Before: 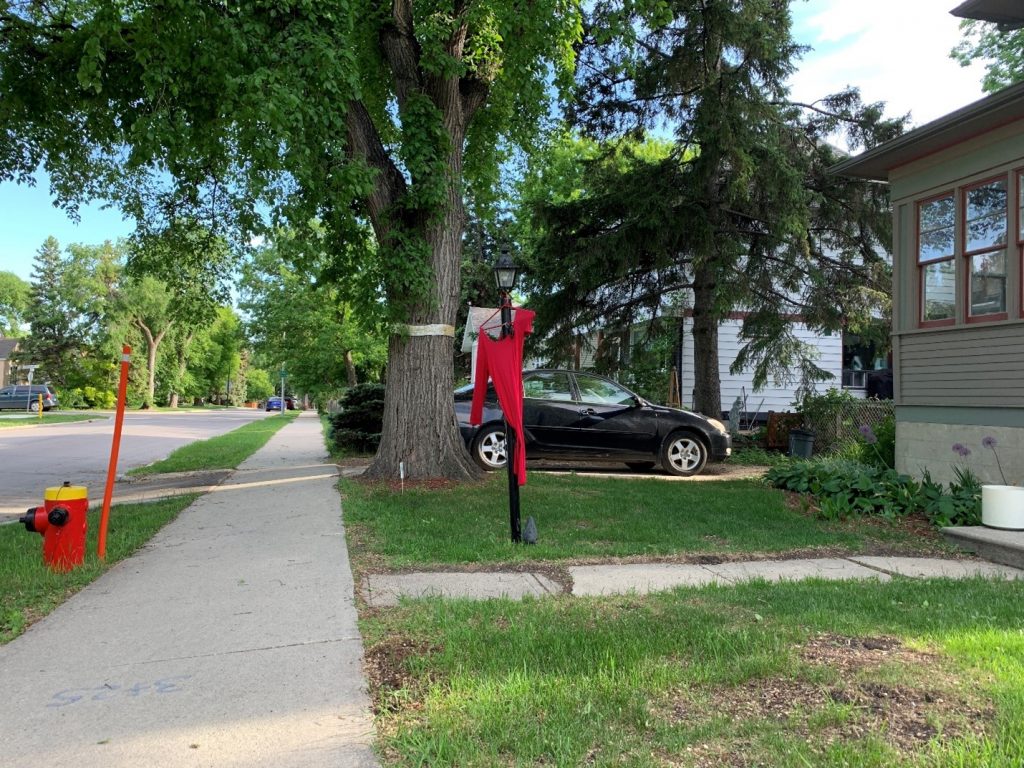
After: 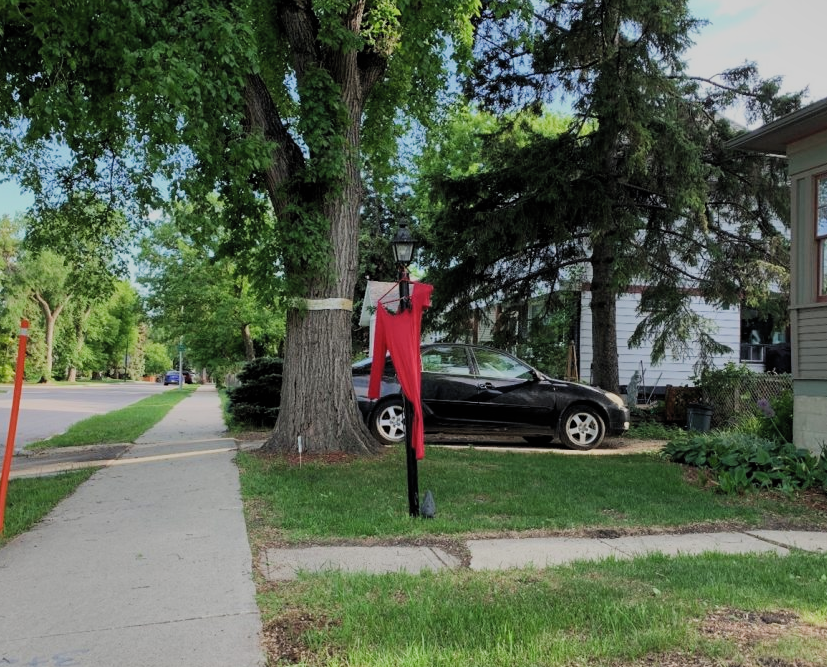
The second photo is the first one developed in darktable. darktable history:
crop: left 10%, top 3.499%, right 9.234%, bottom 9.534%
shadows and highlights: shadows 13.25, white point adjustment 1.2, soften with gaussian
filmic rgb: black relative exposure -7.65 EV, white relative exposure 4.56 EV, threshold 5.99 EV, hardness 3.61, color science v5 (2021), contrast in shadows safe, contrast in highlights safe, enable highlight reconstruction true
